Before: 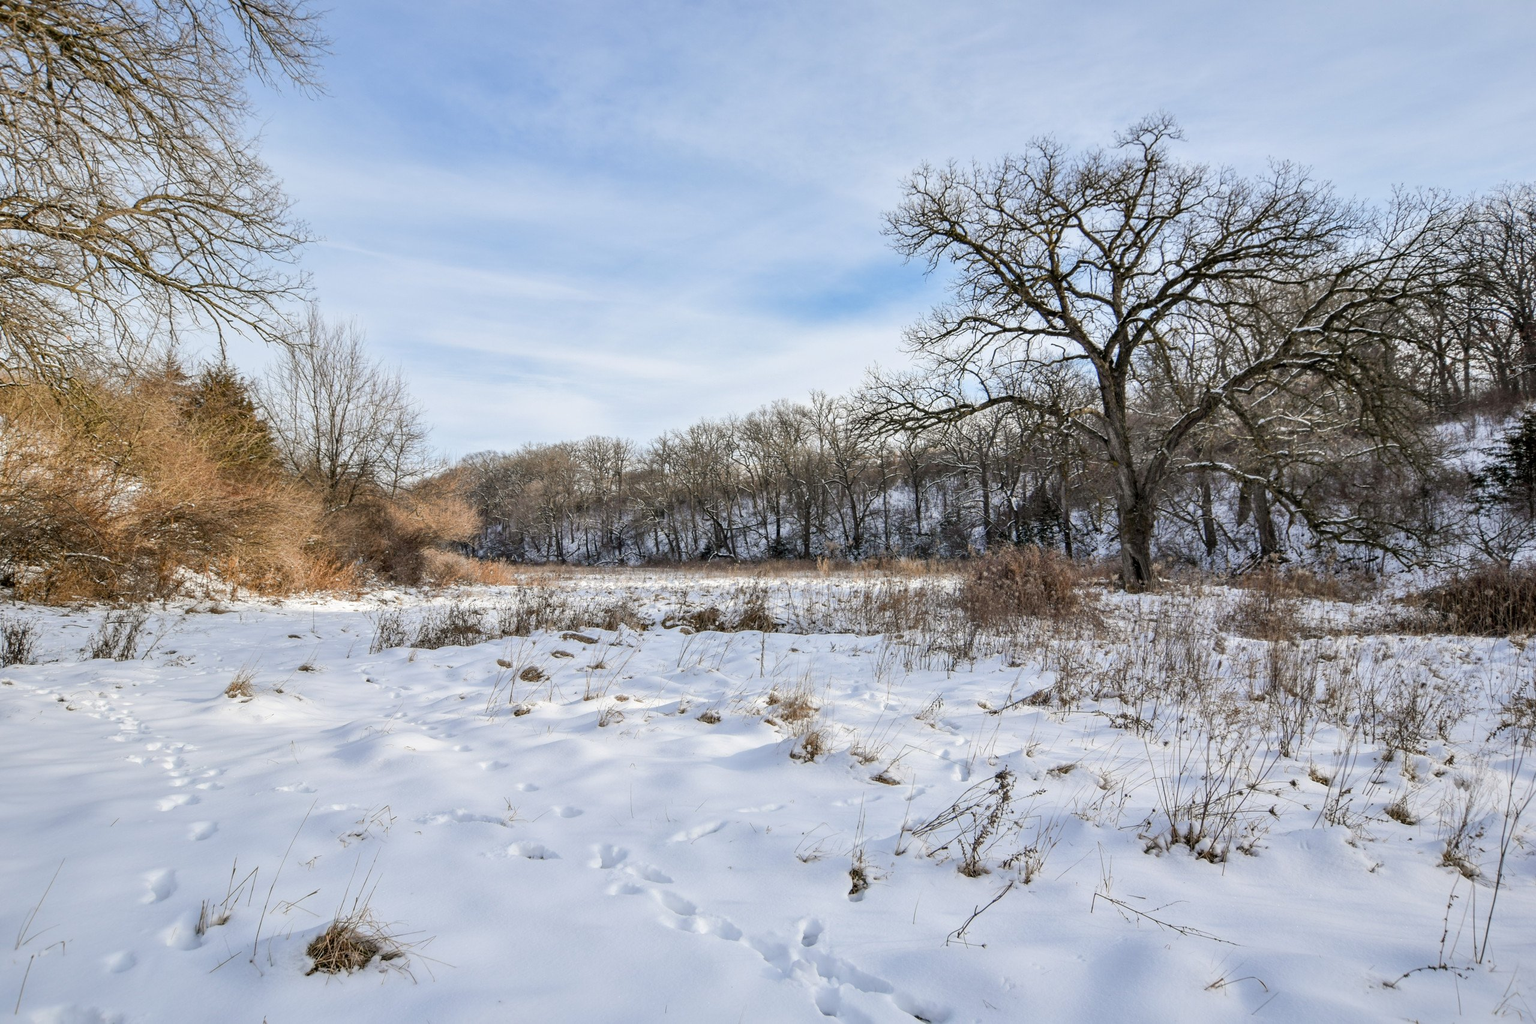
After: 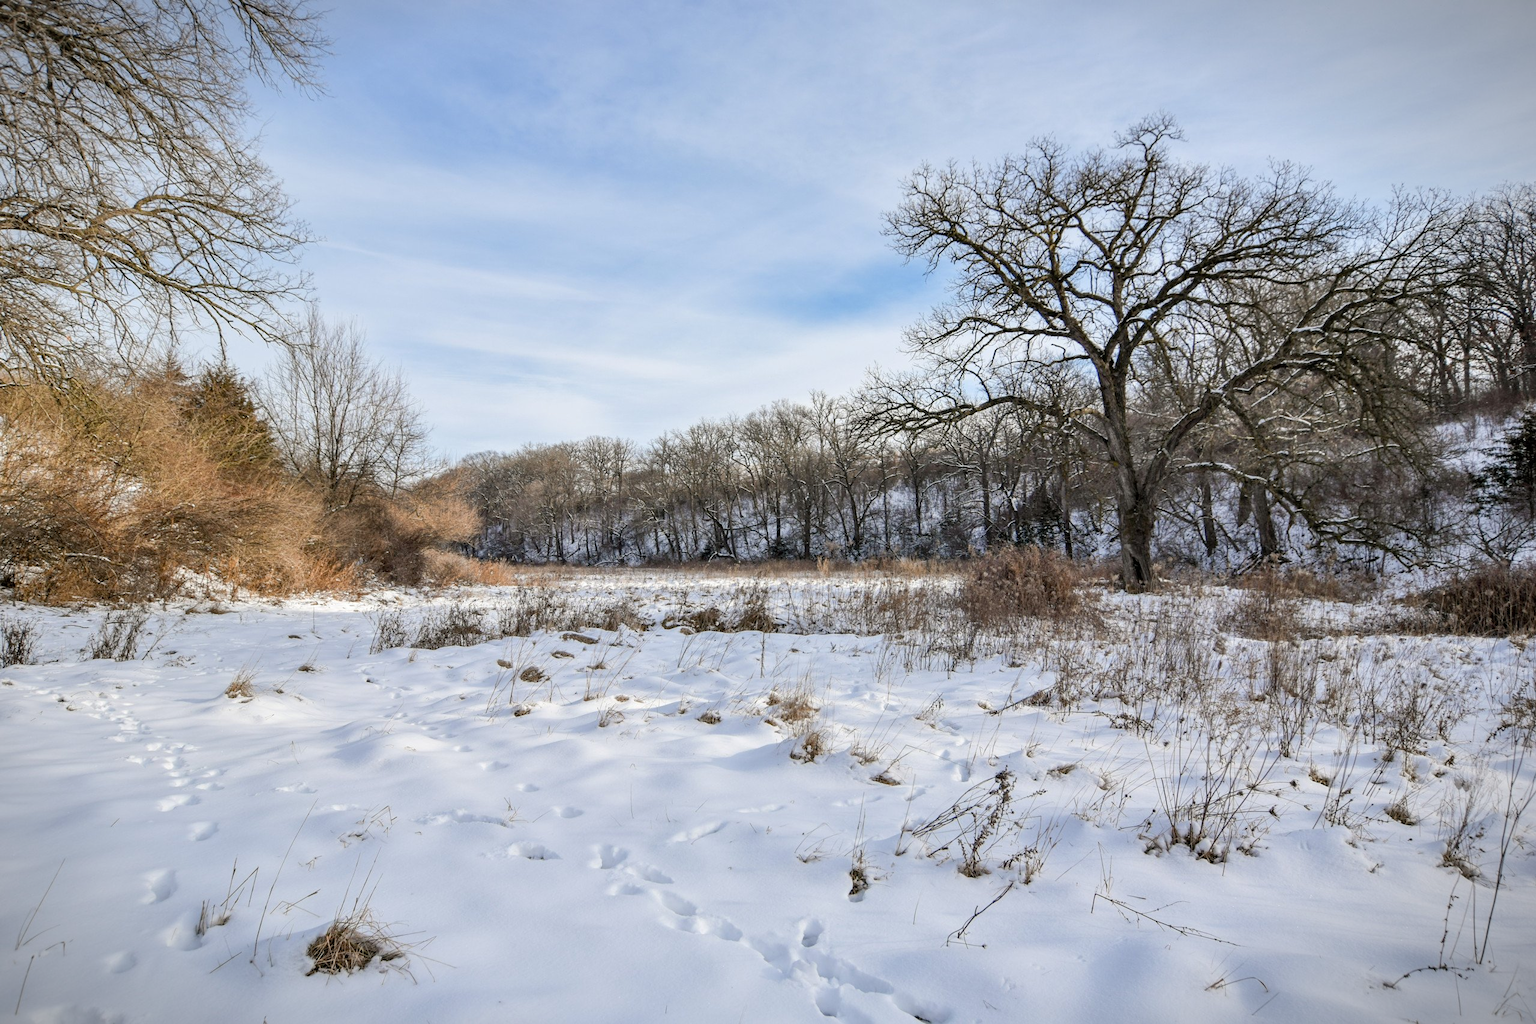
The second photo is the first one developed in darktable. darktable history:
vignetting: fall-off start 99.72%, center (-0.014, 0), width/height ratio 1.325
